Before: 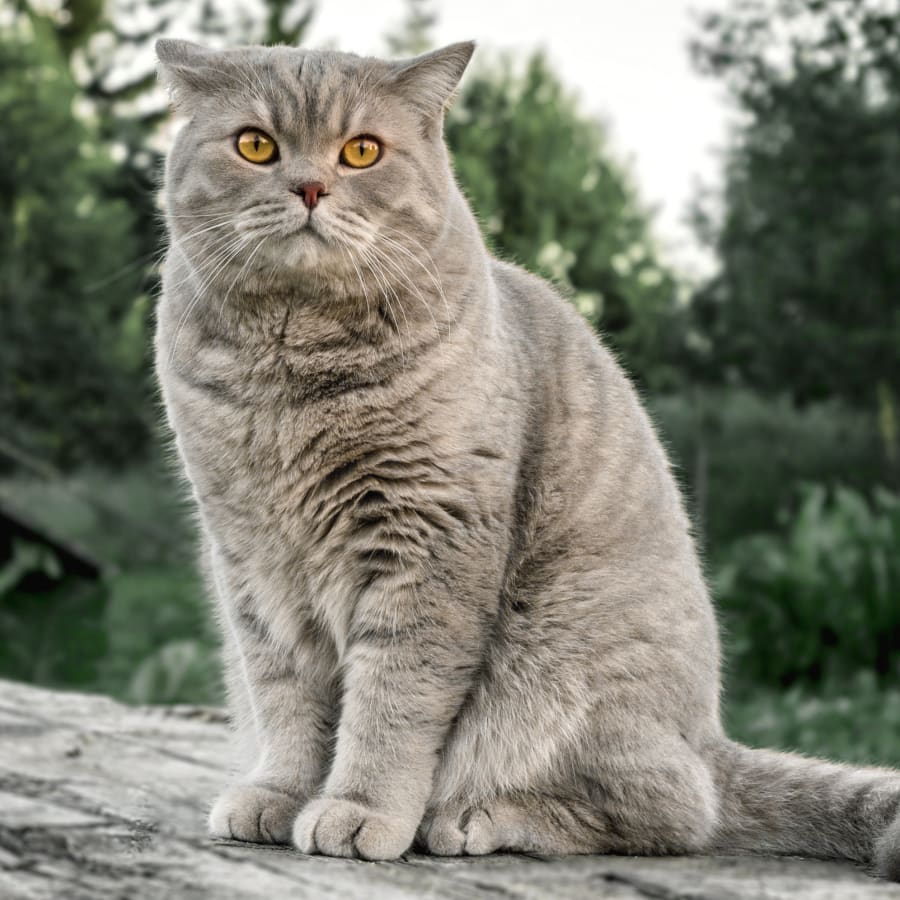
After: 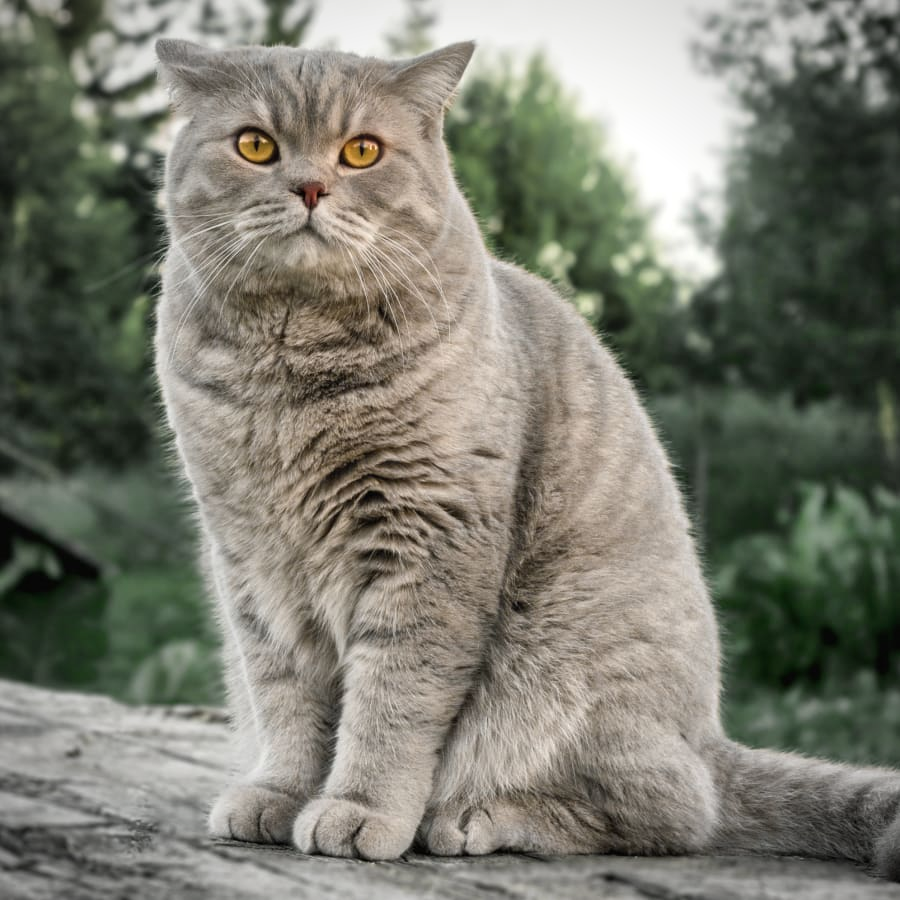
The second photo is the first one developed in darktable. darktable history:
vignetting: fall-off radius 60.92%
bloom: size 13.65%, threshold 98.39%, strength 4.82%
shadows and highlights: low approximation 0.01, soften with gaussian
